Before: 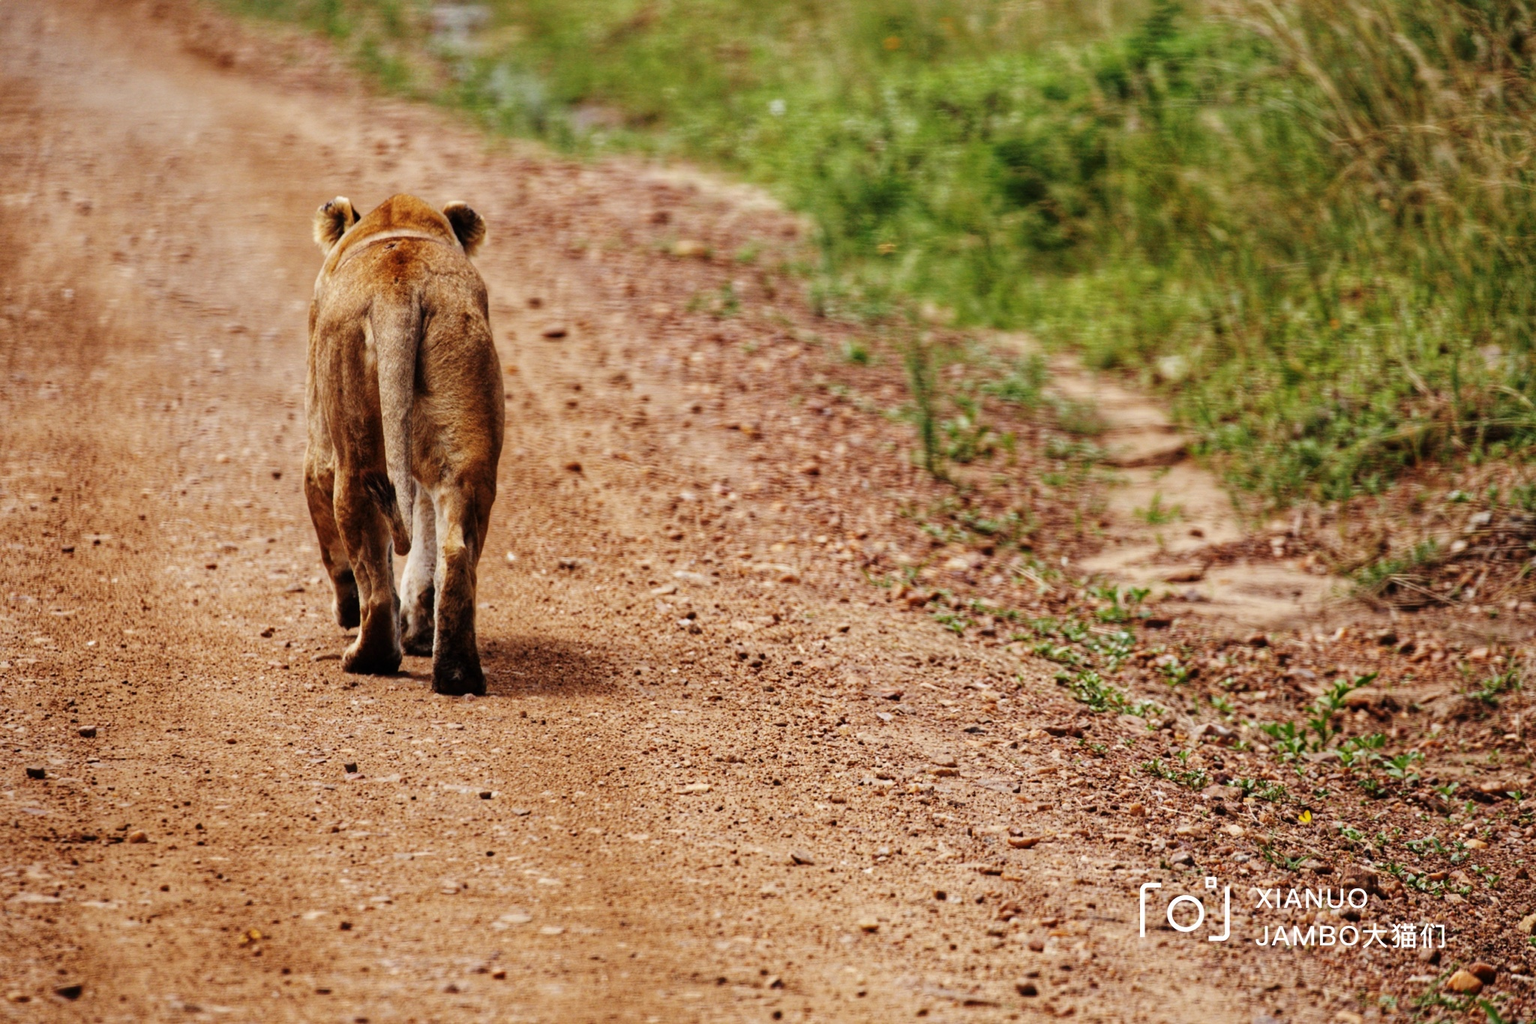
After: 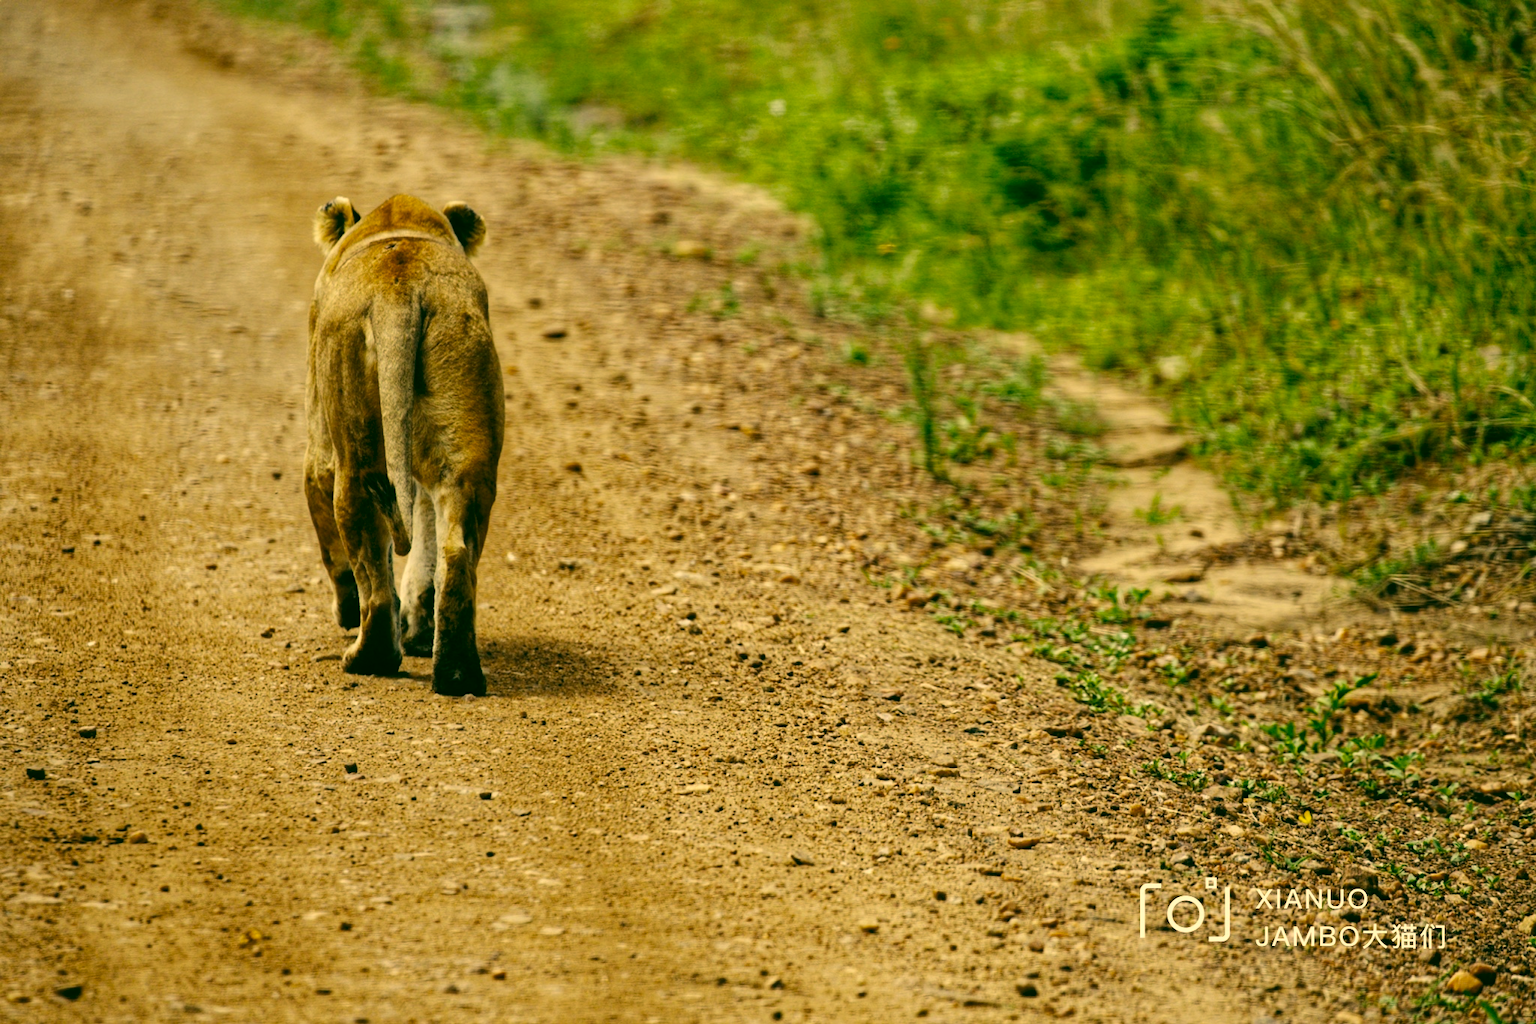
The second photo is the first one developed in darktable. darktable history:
color correction: highlights a* 5.61, highlights b* 32.87, shadows a* -25.47, shadows b* 3.95
